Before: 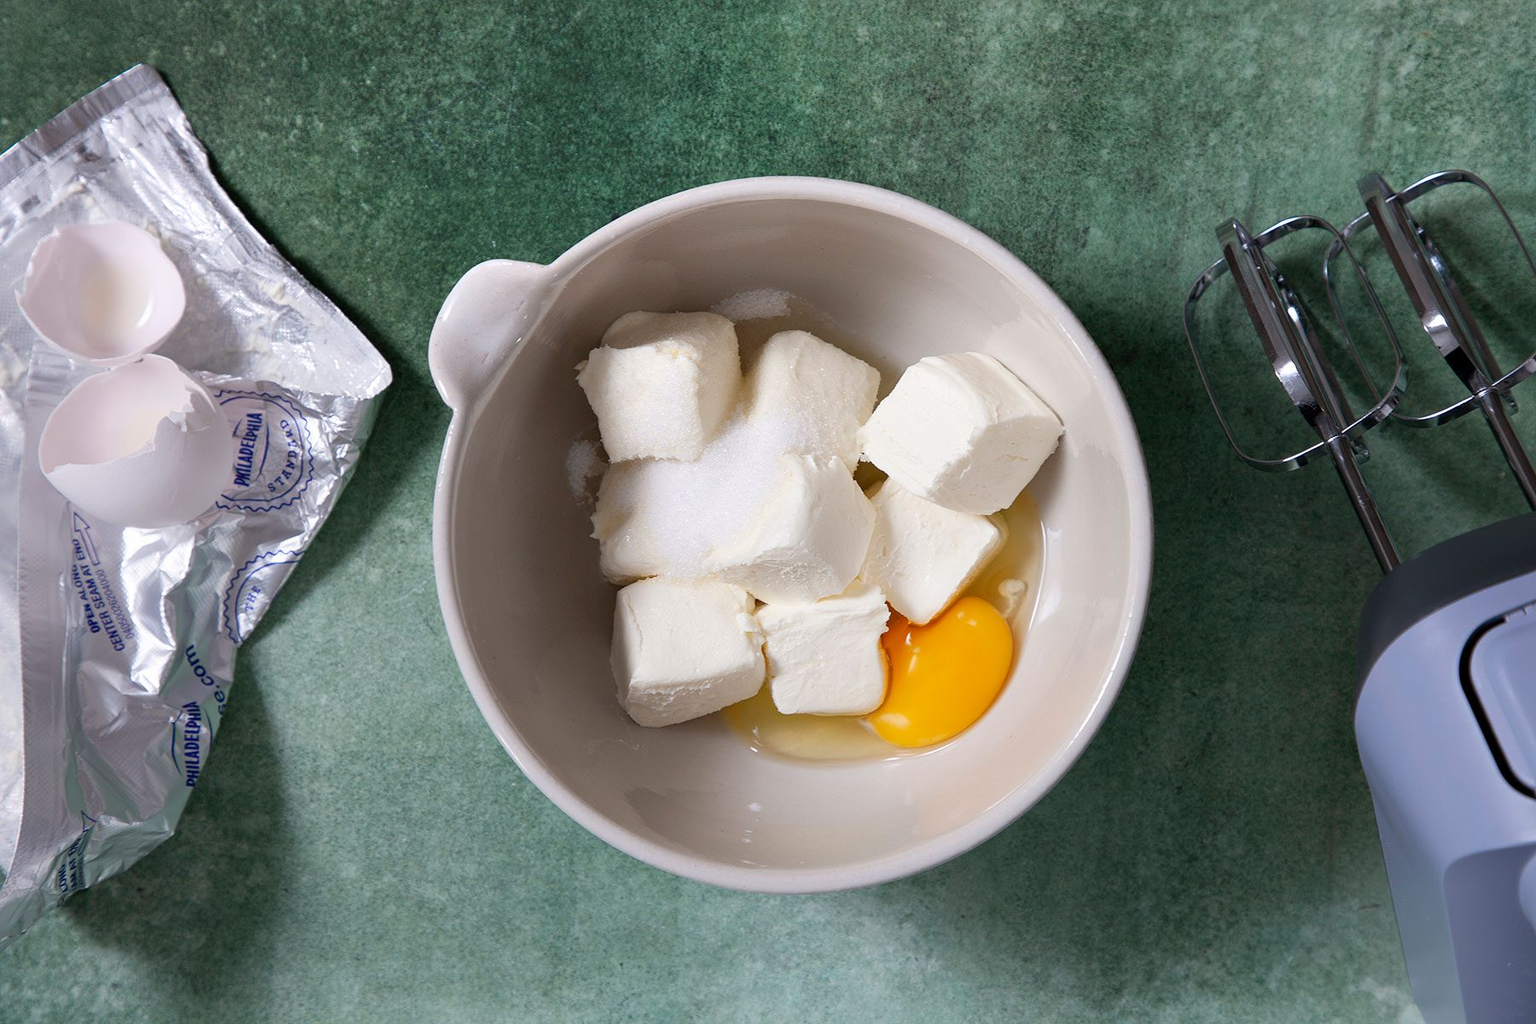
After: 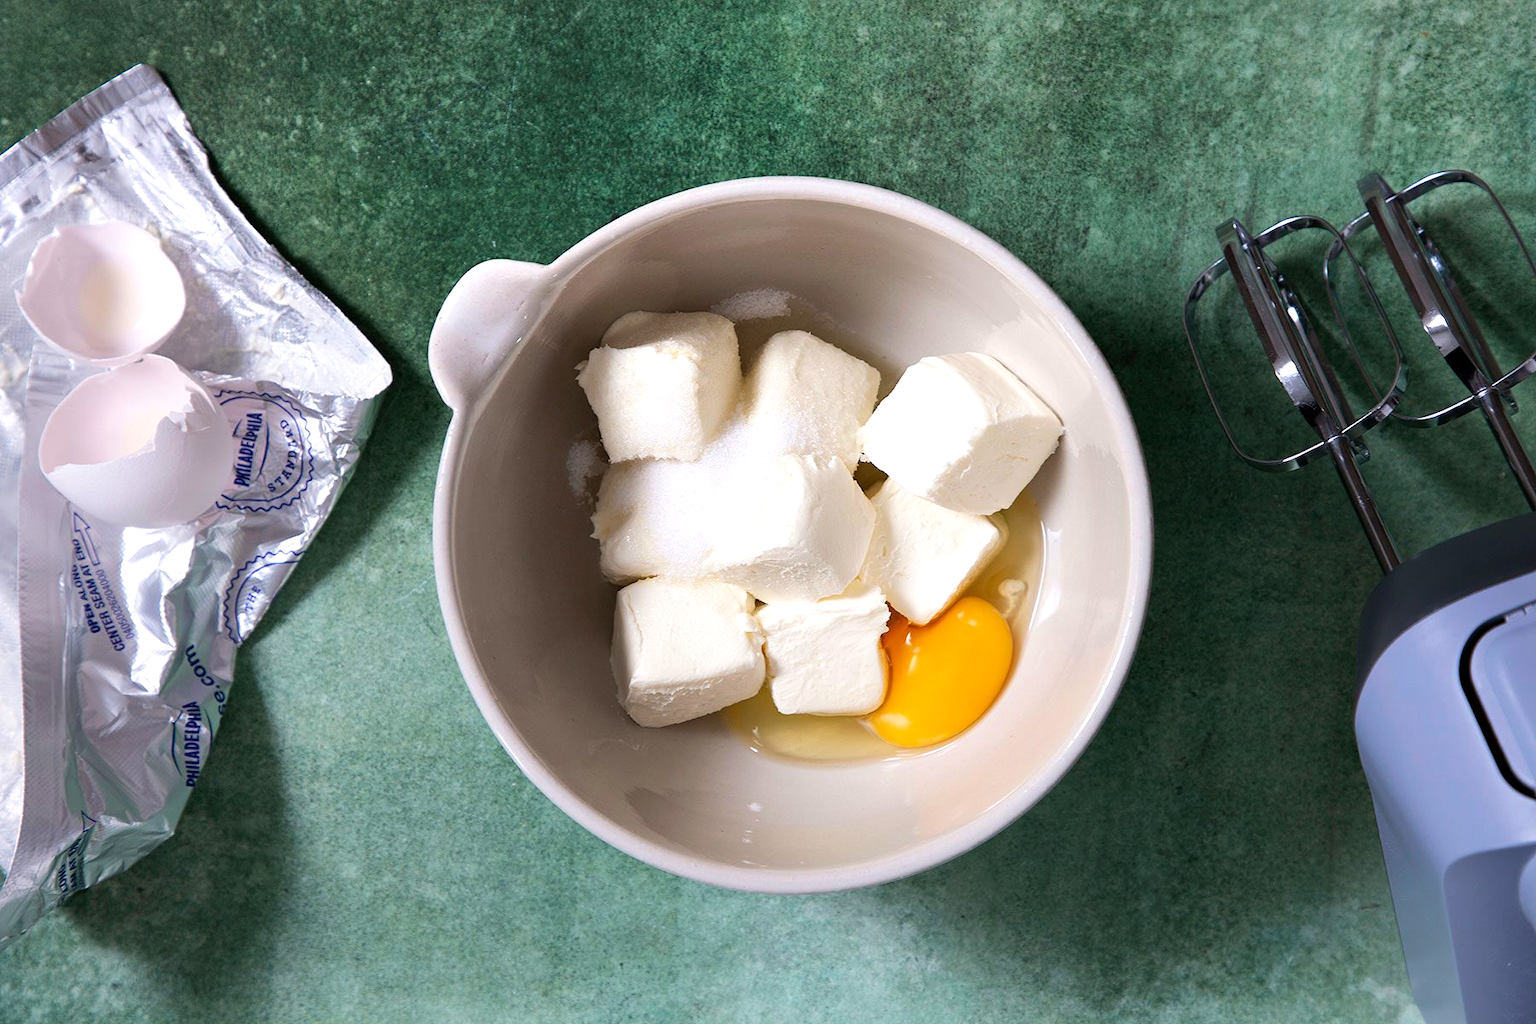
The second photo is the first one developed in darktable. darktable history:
tone equalizer: -8 EV -0.417 EV, -7 EV -0.423 EV, -6 EV -0.309 EV, -5 EV -0.184 EV, -3 EV 0.256 EV, -2 EV 0.306 EV, -1 EV 0.388 EV, +0 EV 0.392 EV, edges refinement/feathering 500, mask exposure compensation -1.57 EV, preserve details no
velvia: on, module defaults
